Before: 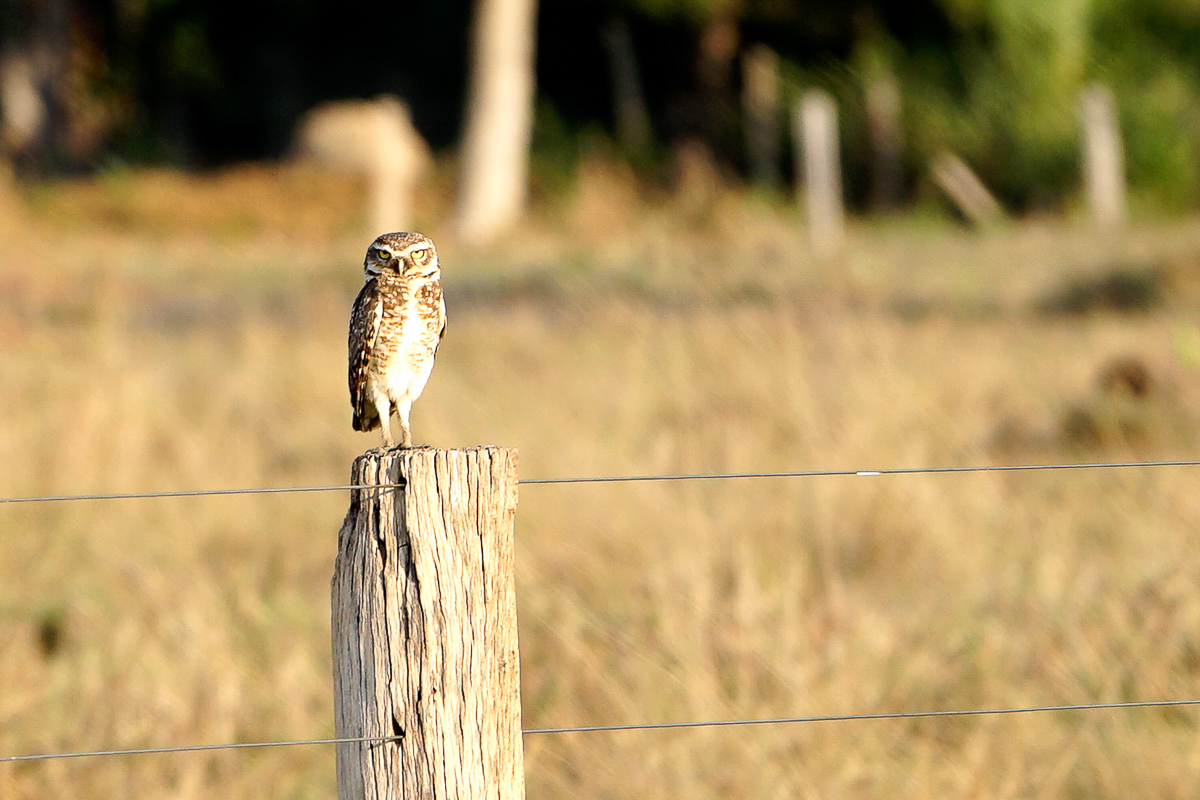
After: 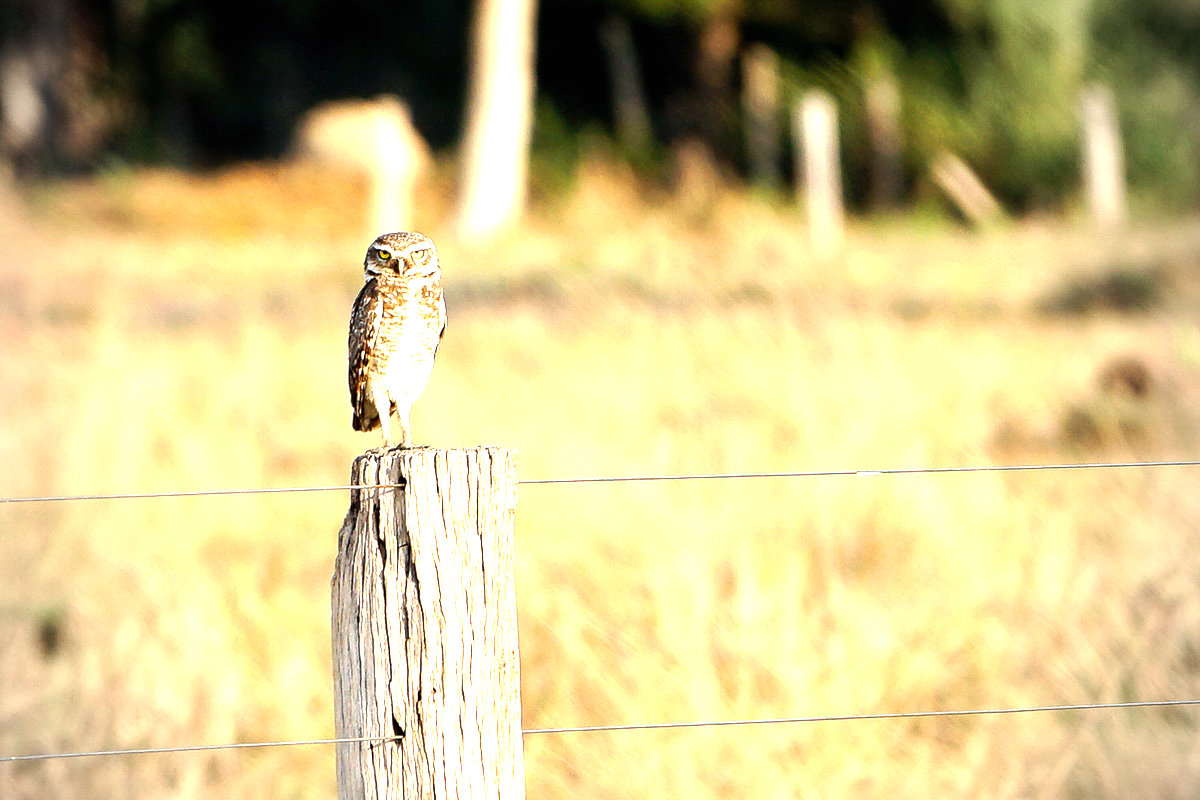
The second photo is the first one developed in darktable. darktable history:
exposure: black level correction 0, exposure 1.2 EV, compensate exposure bias true, compensate highlight preservation false
vignetting: fall-off start 71.74%
